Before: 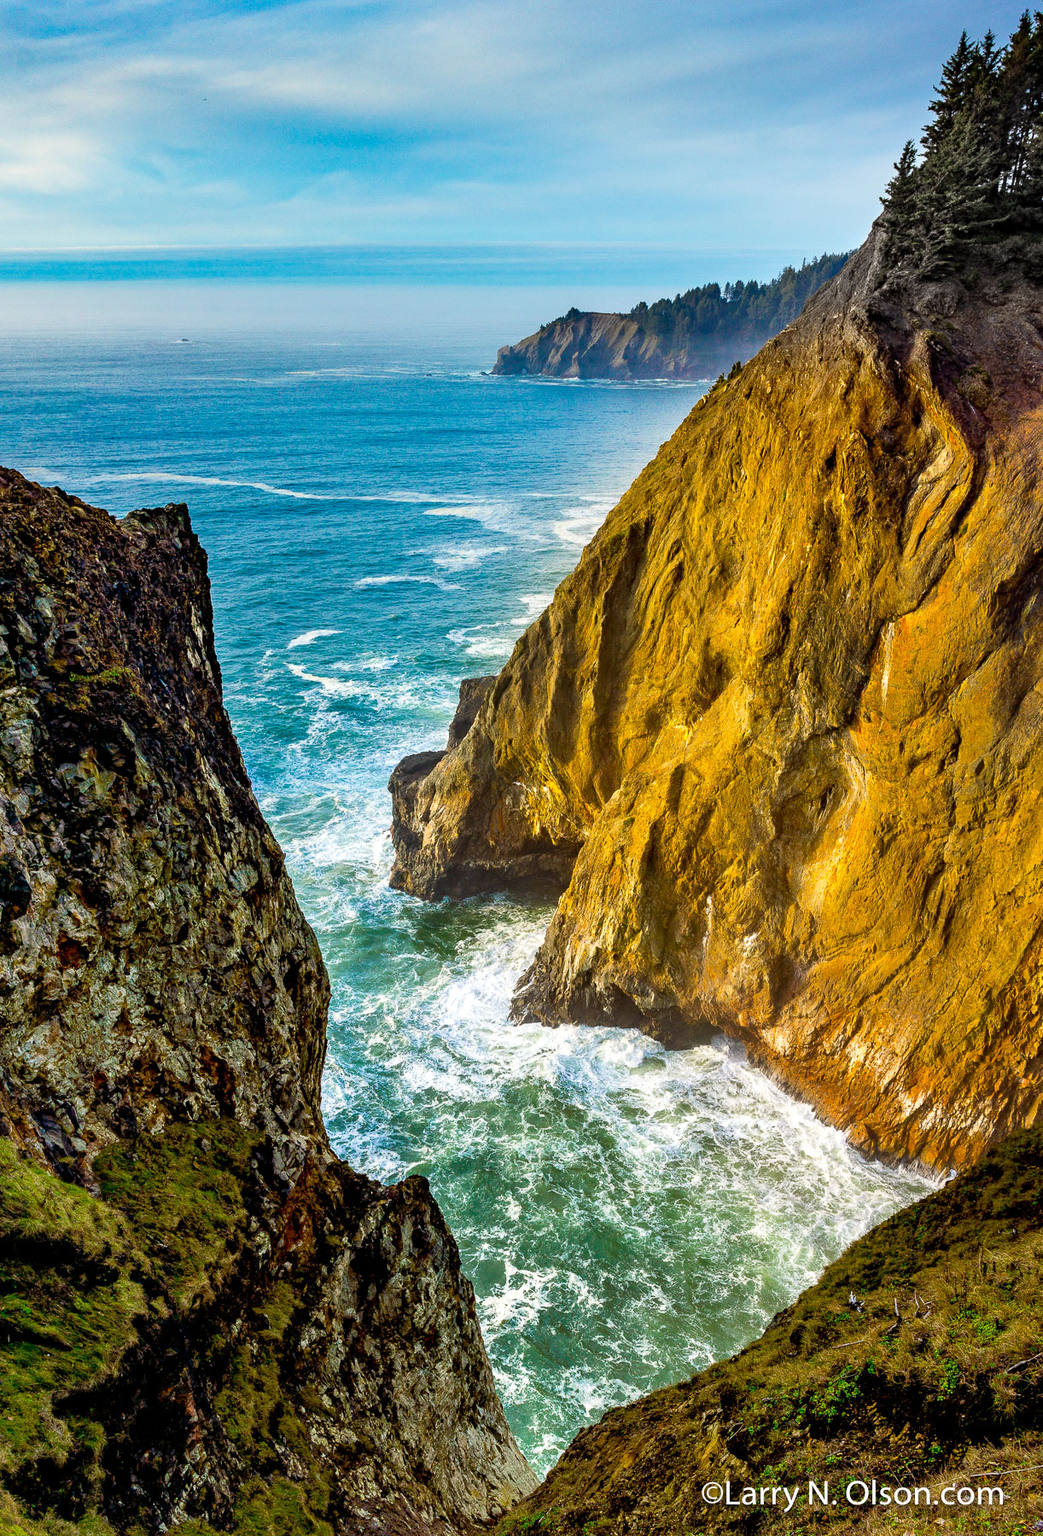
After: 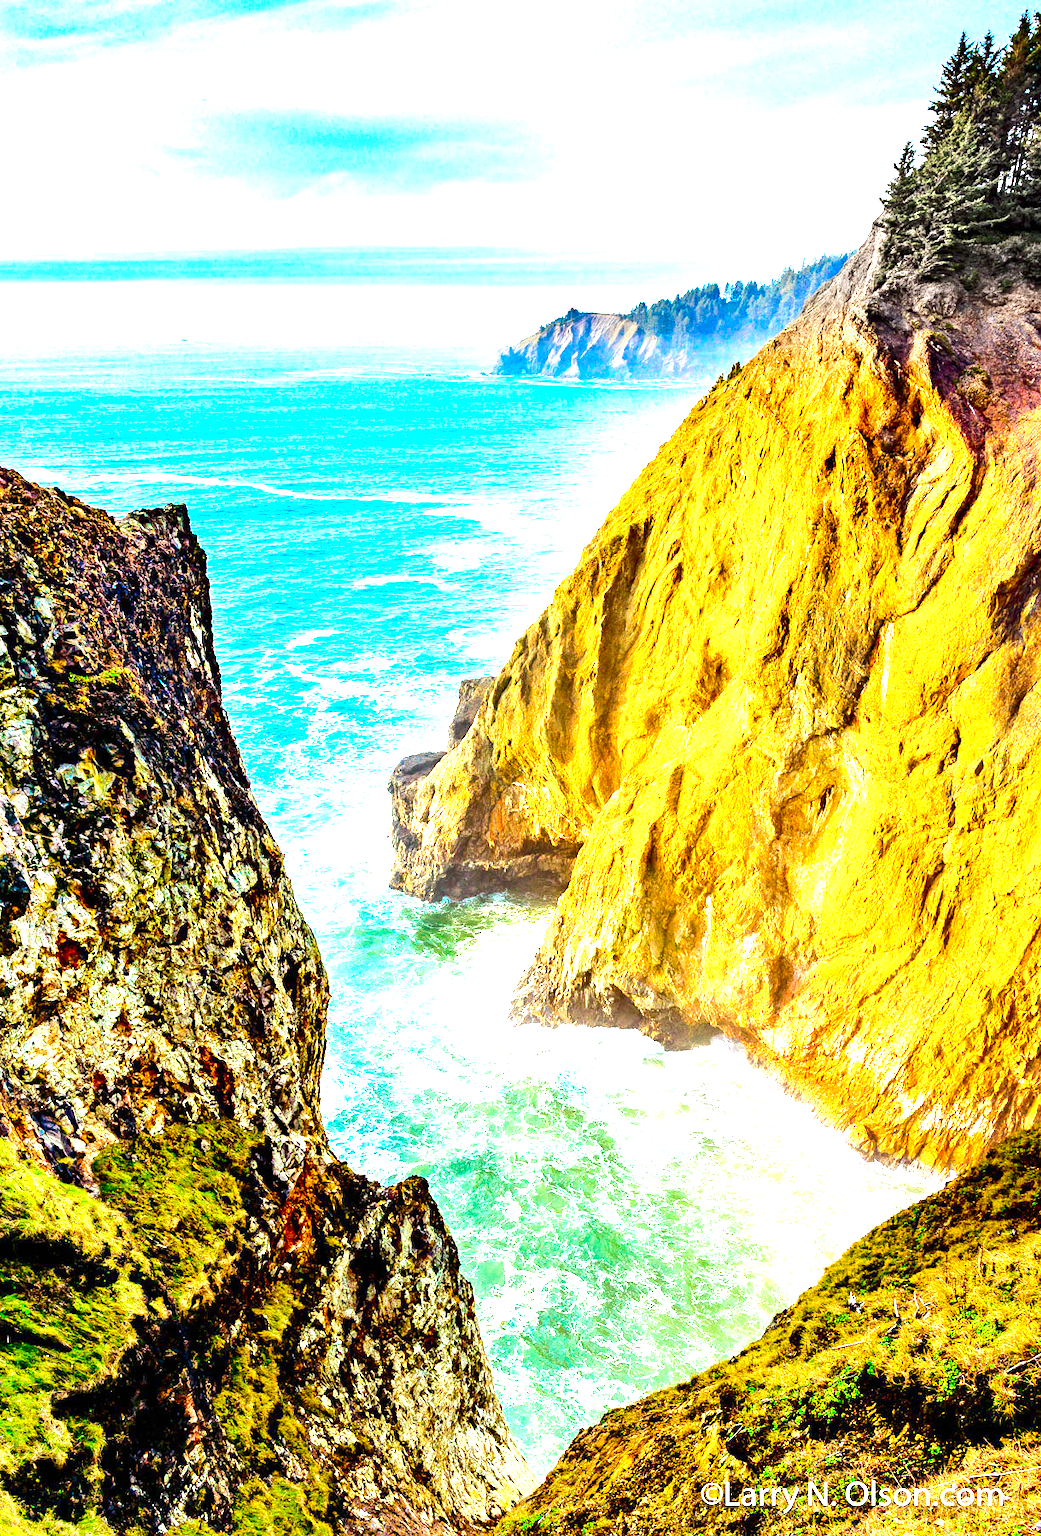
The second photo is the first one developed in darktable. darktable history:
tone curve: curves: ch0 [(0, 0) (0.003, 0.003) (0.011, 0.014) (0.025, 0.033) (0.044, 0.06) (0.069, 0.096) (0.1, 0.132) (0.136, 0.174) (0.177, 0.226) (0.224, 0.282) (0.277, 0.352) (0.335, 0.435) (0.399, 0.524) (0.468, 0.615) (0.543, 0.695) (0.623, 0.771) (0.709, 0.835) (0.801, 0.894) (0.898, 0.944) (1, 1)], color space Lab, linked channels, preserve colors none
contrast brightness saturation: brightness -0.195, saturation 0.08
crop: left 0.138%
exposure: black level correction 0, exposure 2.414 EV, compensate exposure bias true, compensate highlight preservation false
